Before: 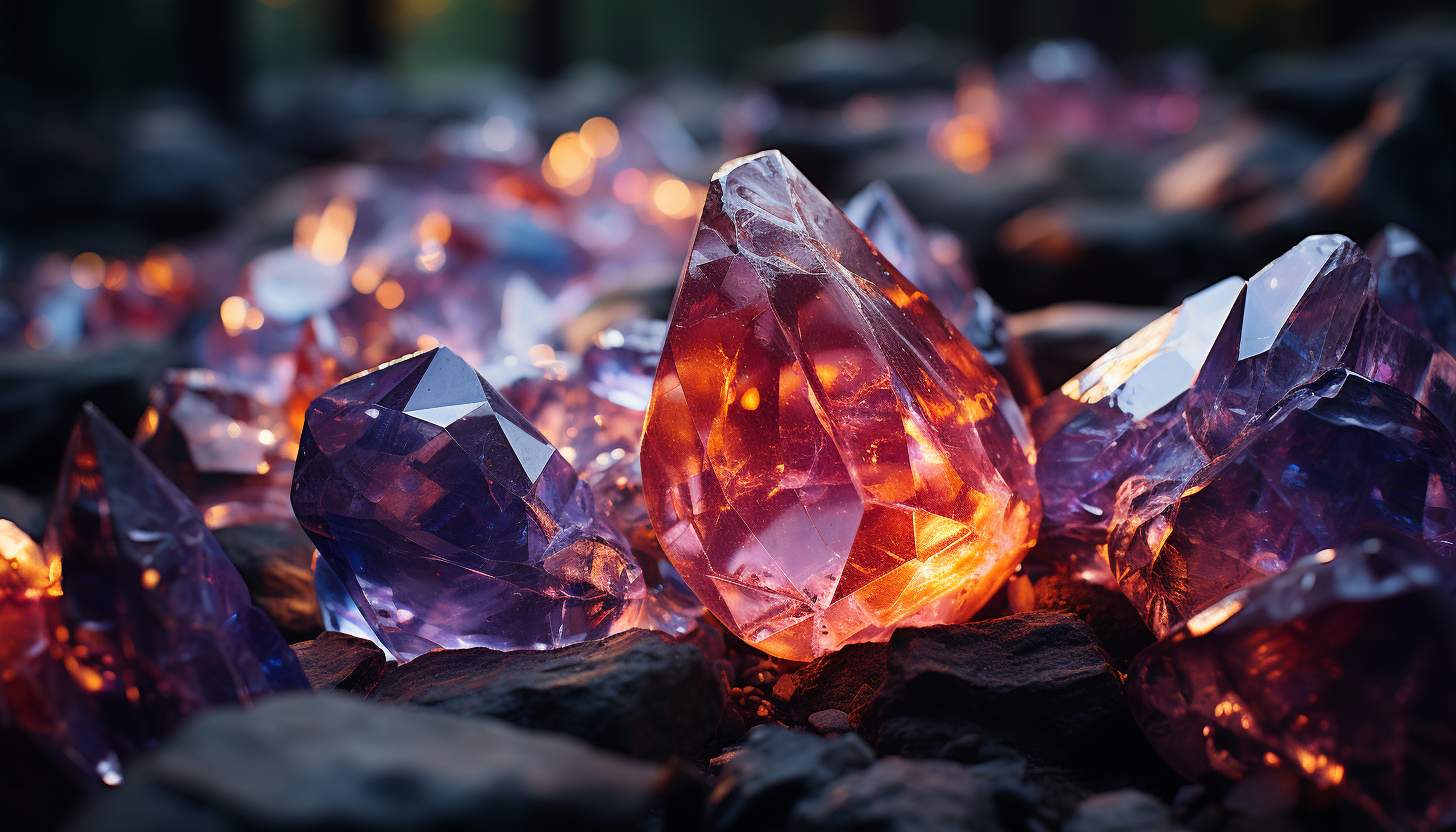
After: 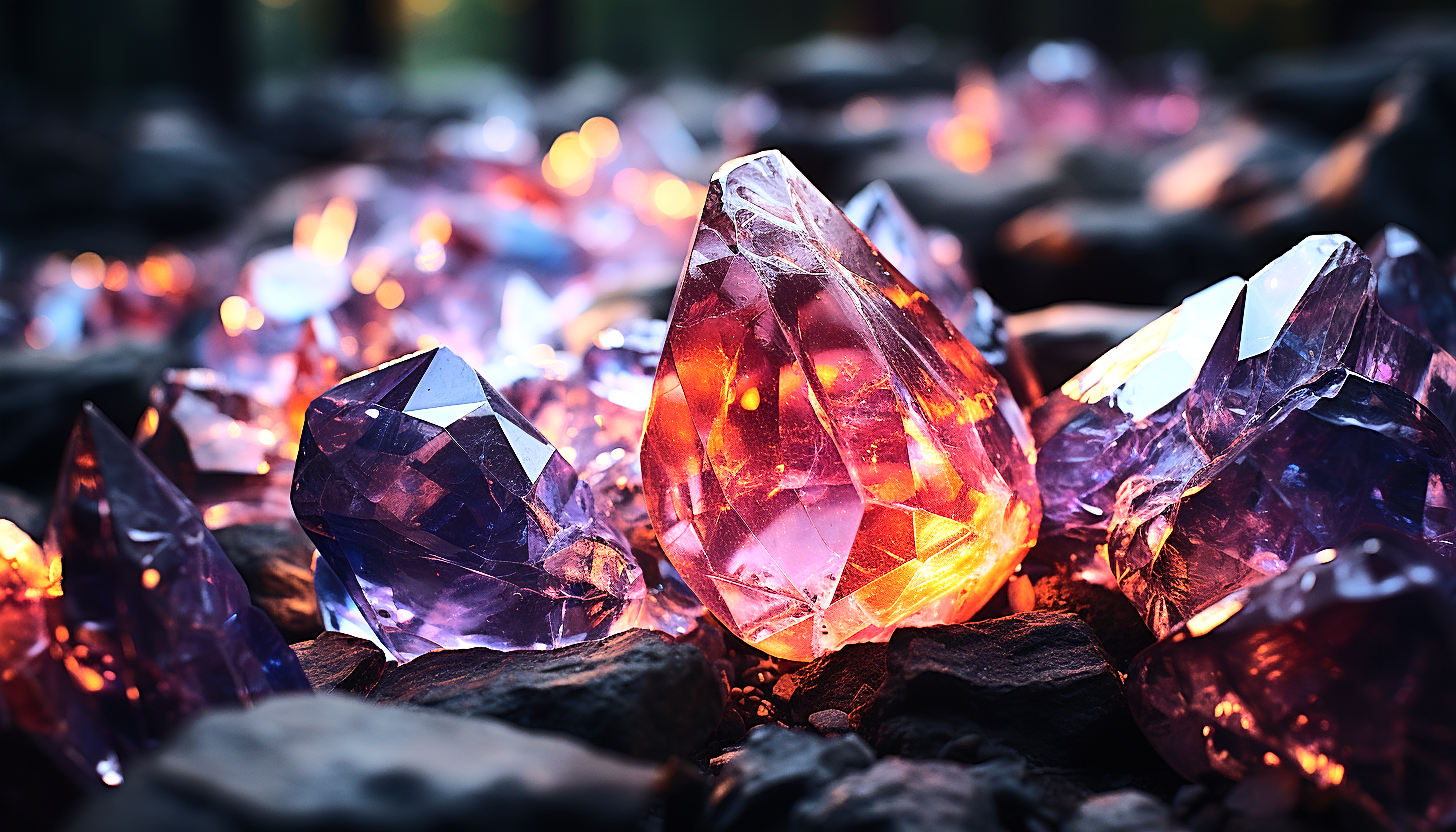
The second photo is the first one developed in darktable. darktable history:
shadows and highlights: radius 171.16, shadows 27, white point adjustment 3.13, highlights -67.95, soften with gaussian
sharpen: on, module defaults
base curve: curves: ch0 [(0, 0) (0.032, 0.037) (0.105, 0.228) (0.435, 0.76) (0.856, 0.983) (1, 1)]
